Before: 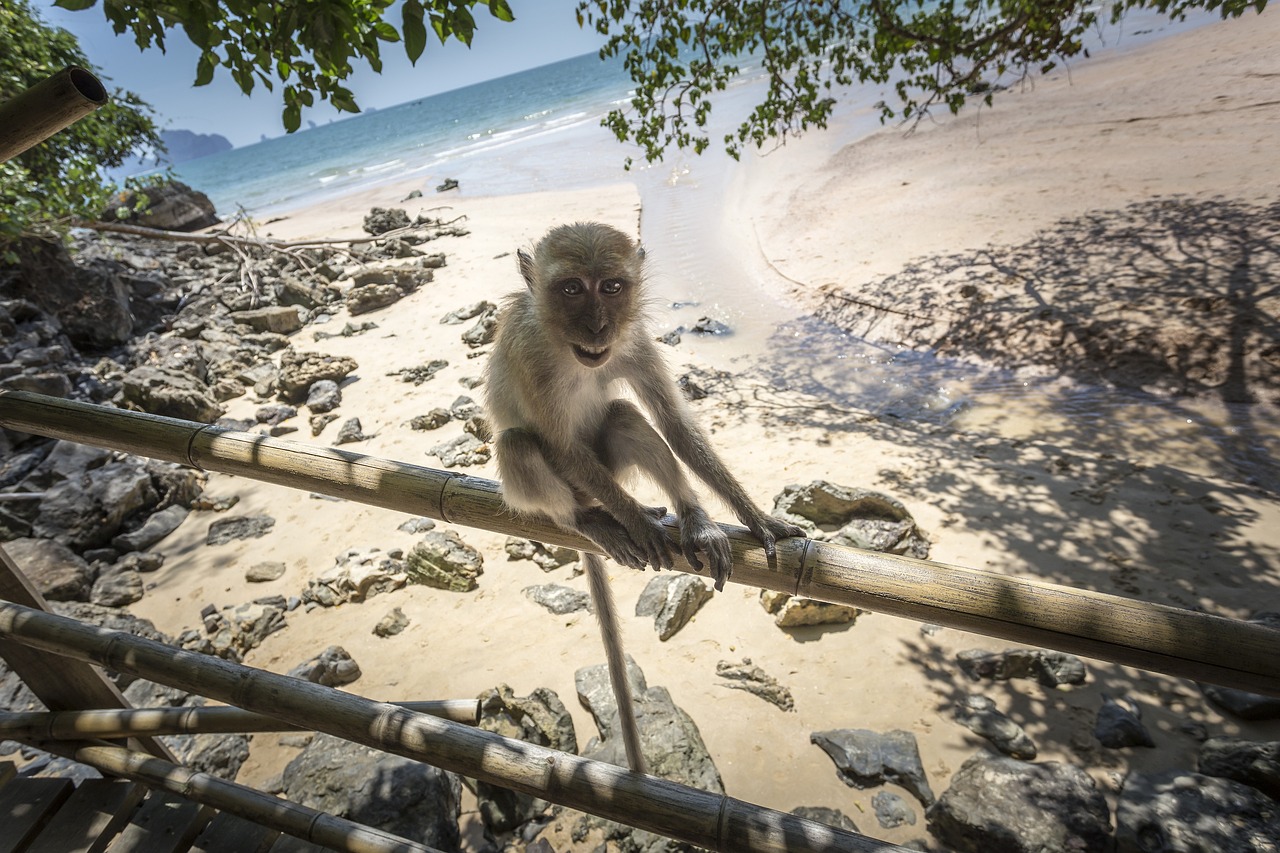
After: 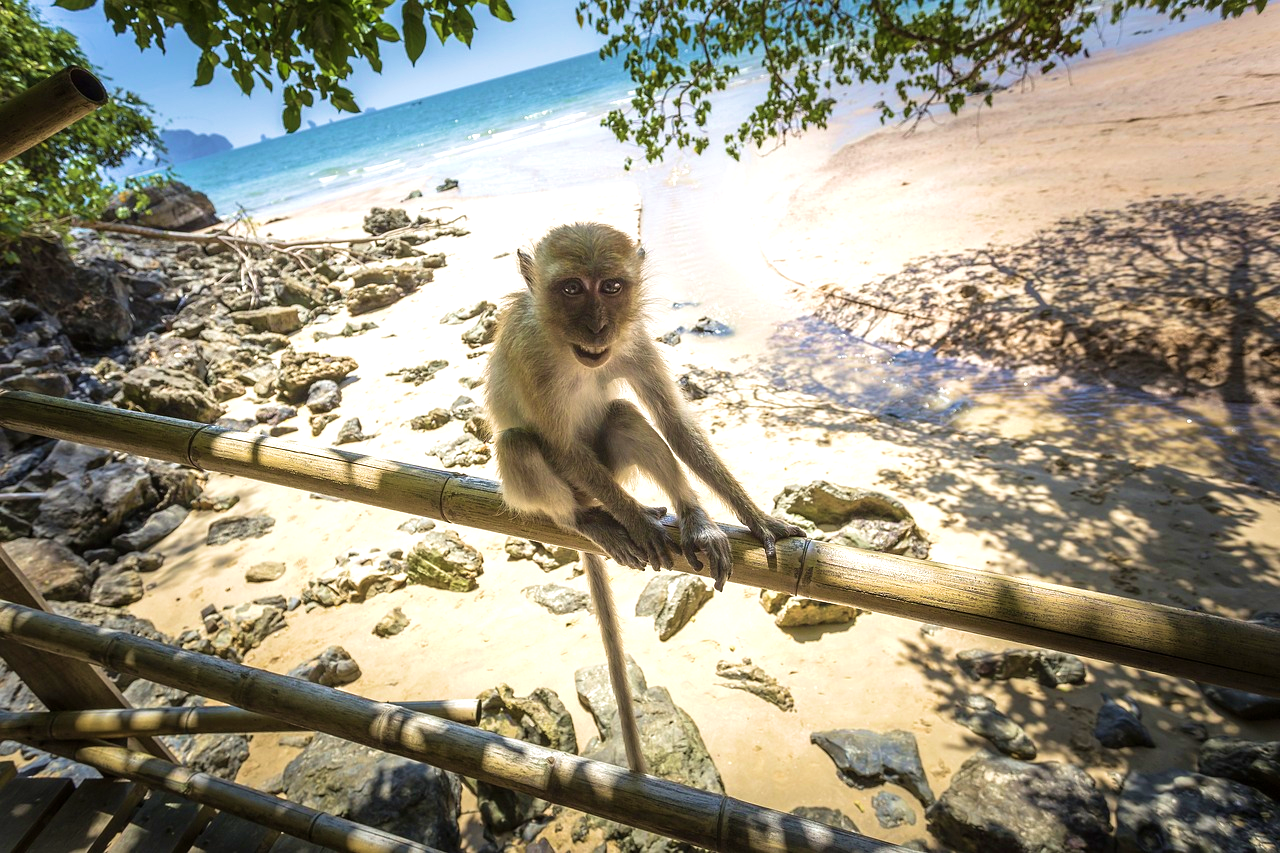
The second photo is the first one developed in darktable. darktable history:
velvia: strength 66.93%, mid-tones bias 0.979
tone equalizer: -8 EV -0.428 EV, -7 EV -0.361 EV, -6 EV -0.351 EV, -5 EV -0.188 EV, -3 EV 0.247 EV, -2 EV 0.353 EV, -1 EV 0.399 EV, +0 EV 0.443 EV
